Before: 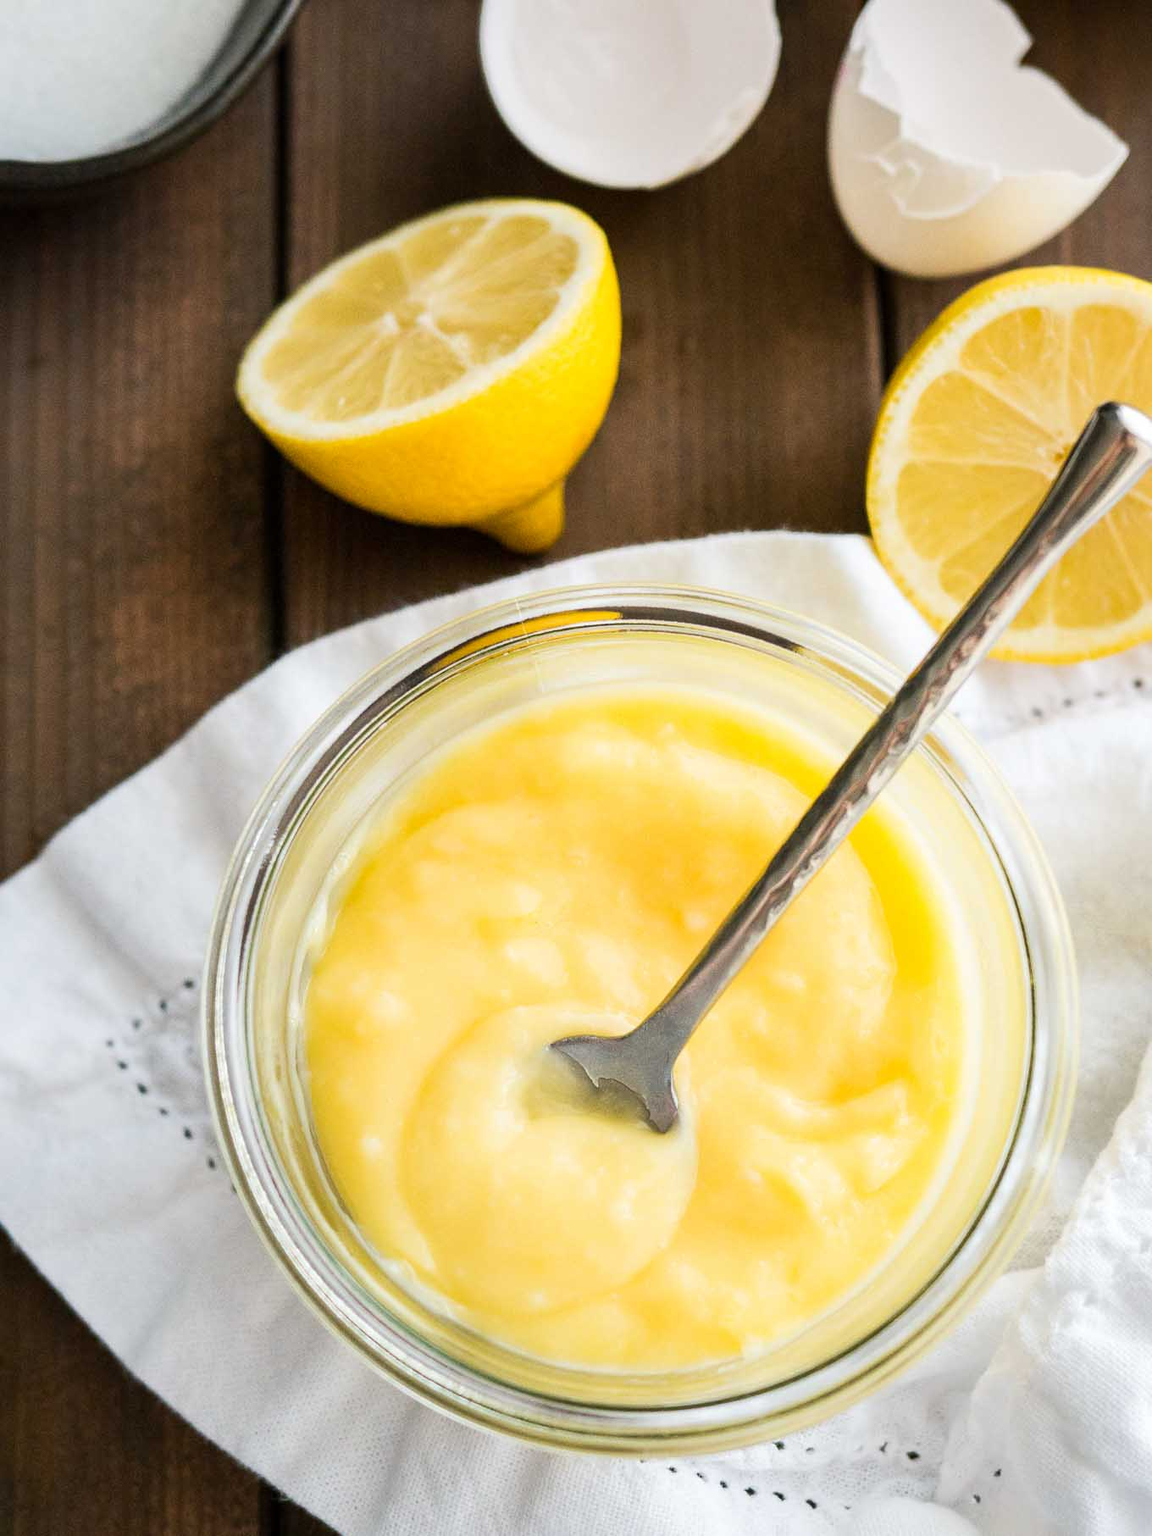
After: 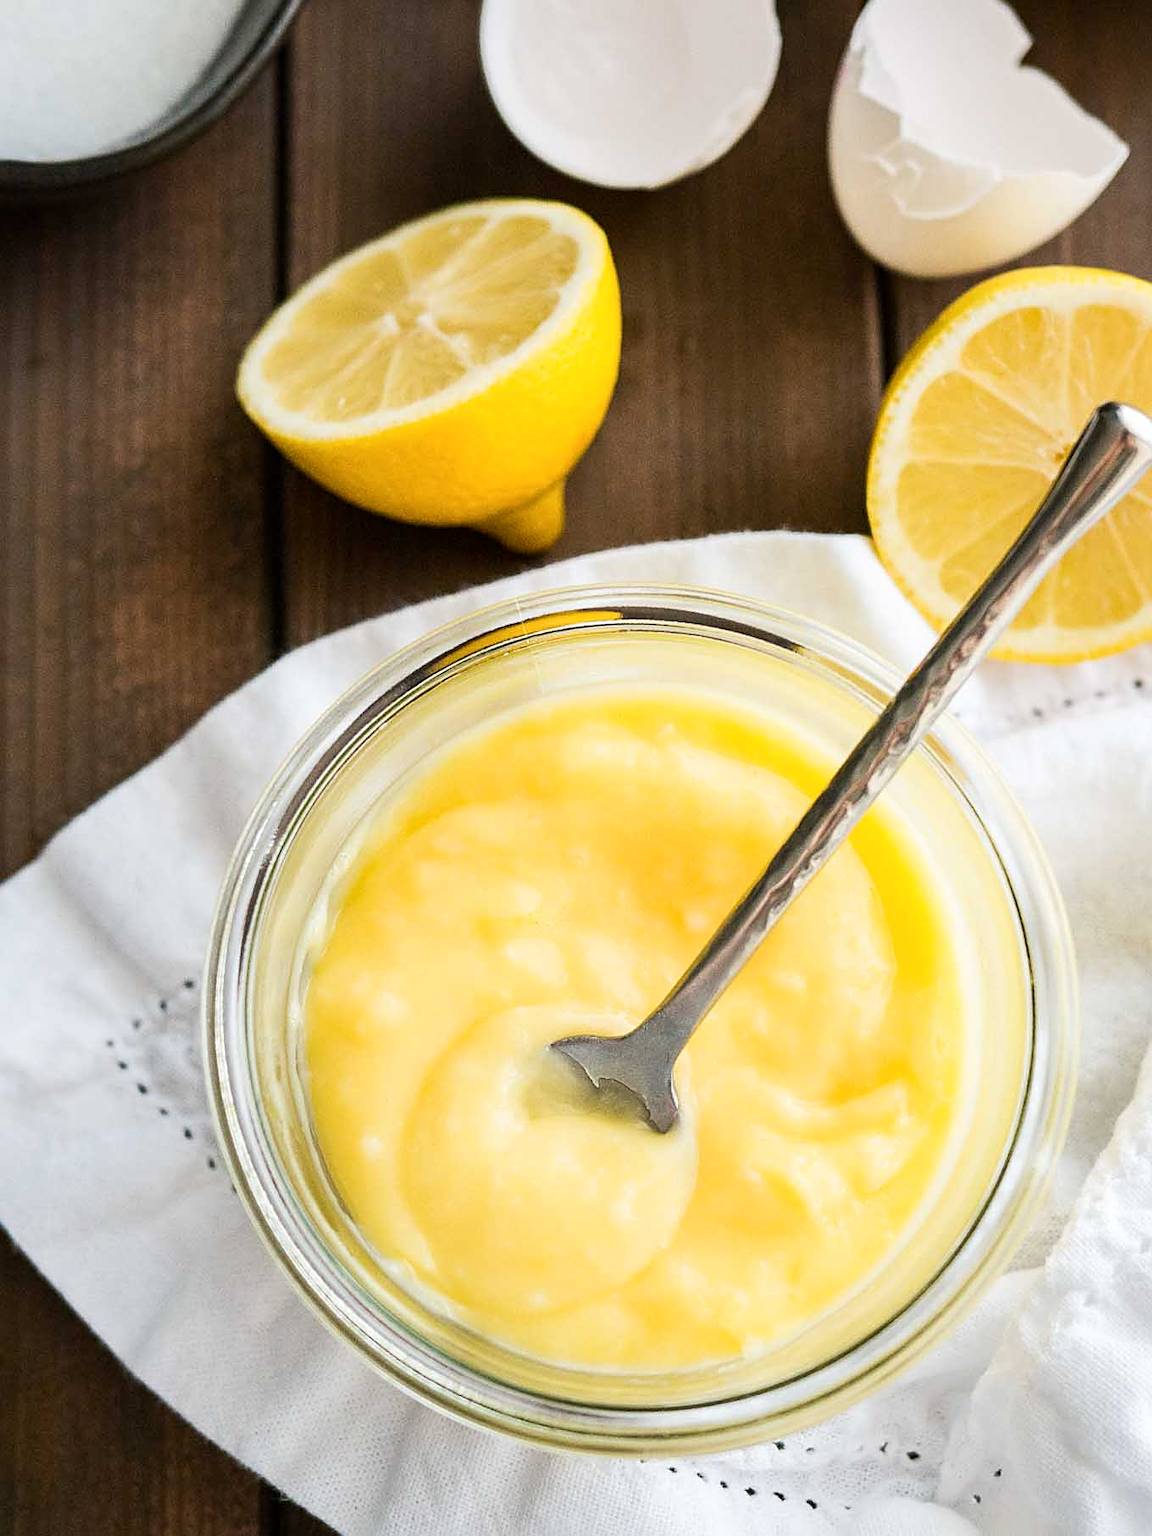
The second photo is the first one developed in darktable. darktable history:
contrast brightness saturation: contrast 0.071
sharpen: on, module defaults
